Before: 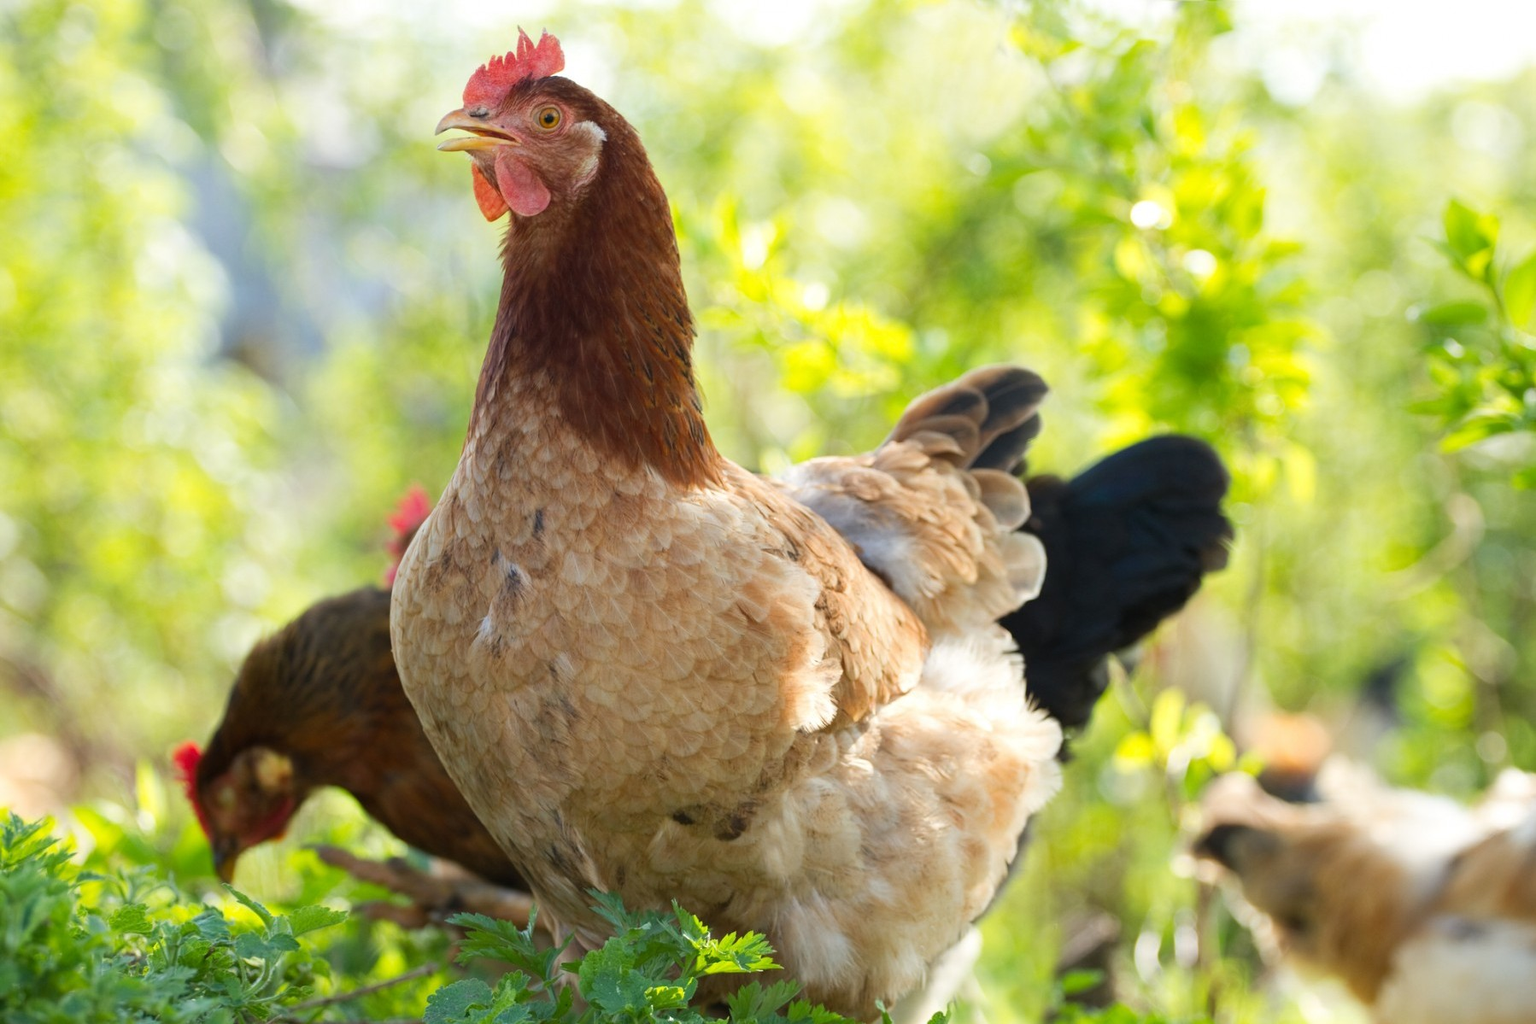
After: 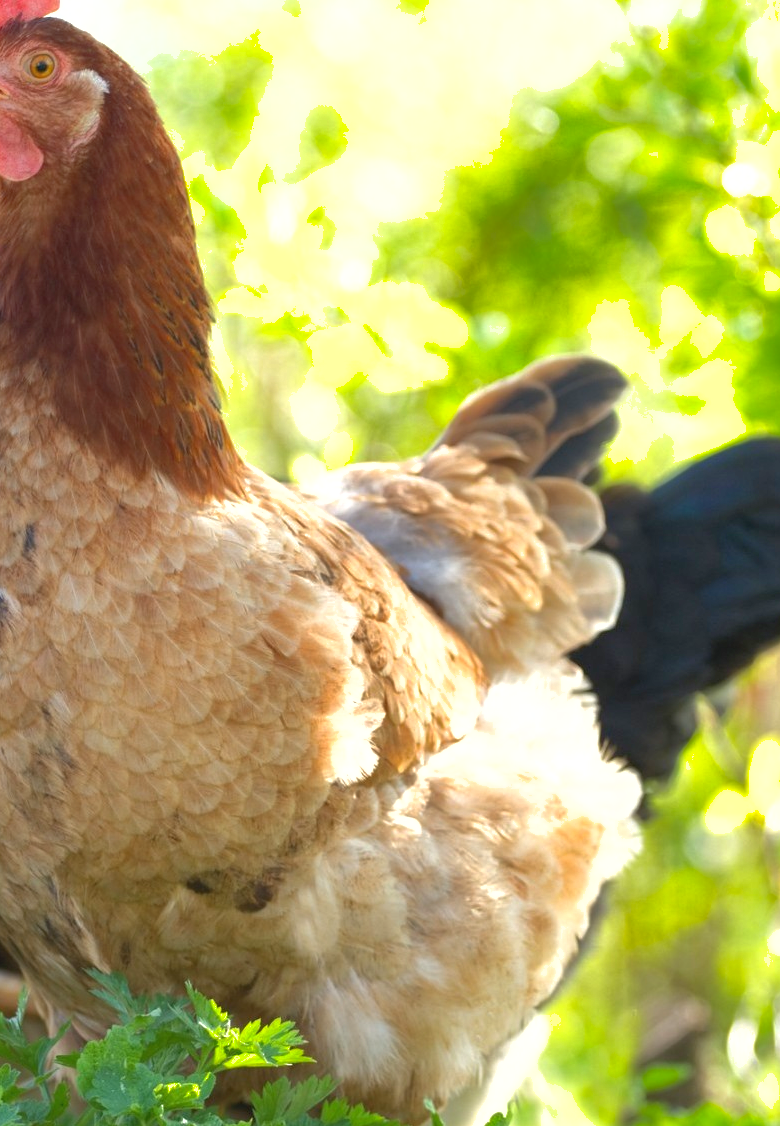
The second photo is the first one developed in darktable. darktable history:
shadows and highlights: on, module defaults
exposure: black level correction 0, exposure 0.5 EV, compensate exposure bias true, compensate highlight preservation false
crop: left 33.452%, top 6.025%, right 23.155%
